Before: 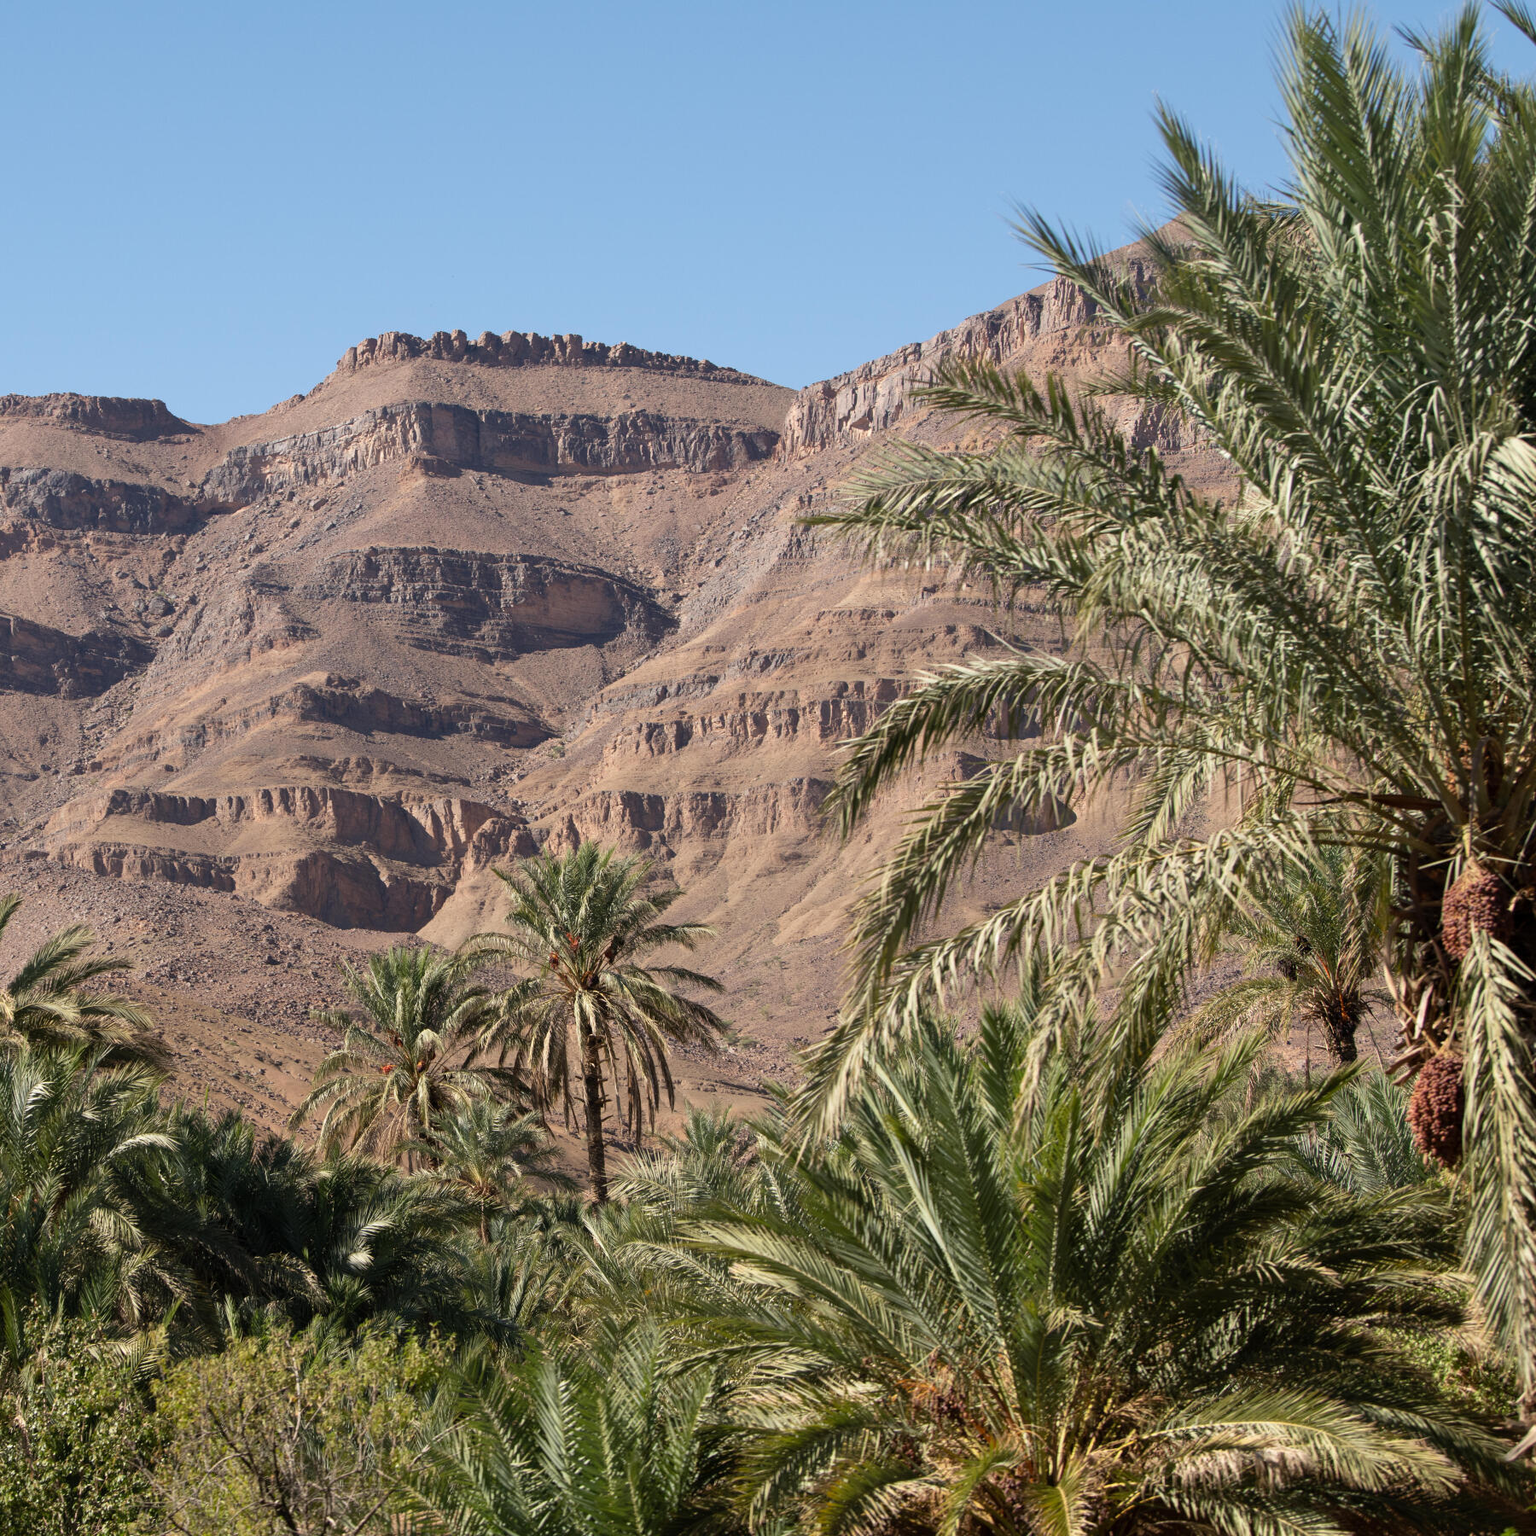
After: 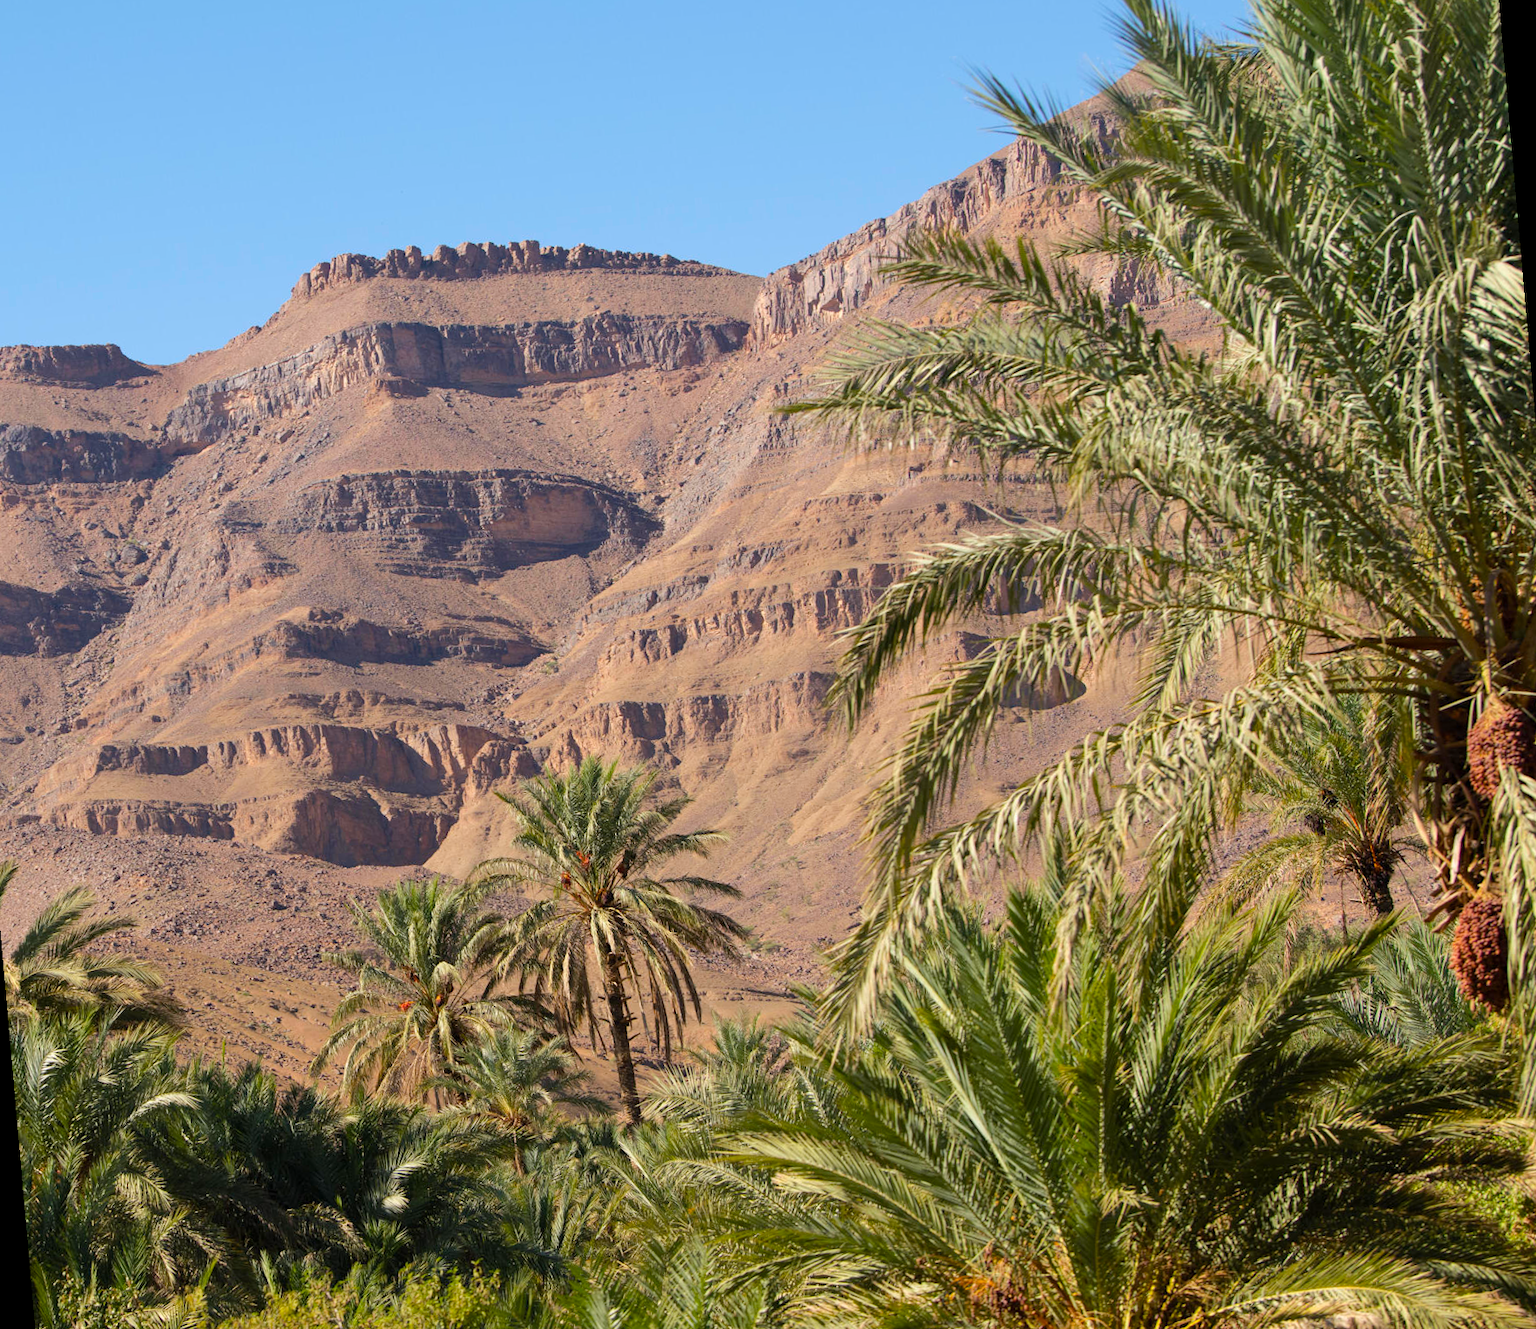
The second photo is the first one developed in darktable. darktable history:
rotate and perspective: rotation -5°, crop left 0.05, crop right 0.952, crop top 0.11, crop bottom 0.89
color balance rgb: perceptual saturation grading › global saturation 25%, perceptual brilliance grading › mid-tones 10%, perceptual brilliance grading › shadows 15%, global vibrance 20%
